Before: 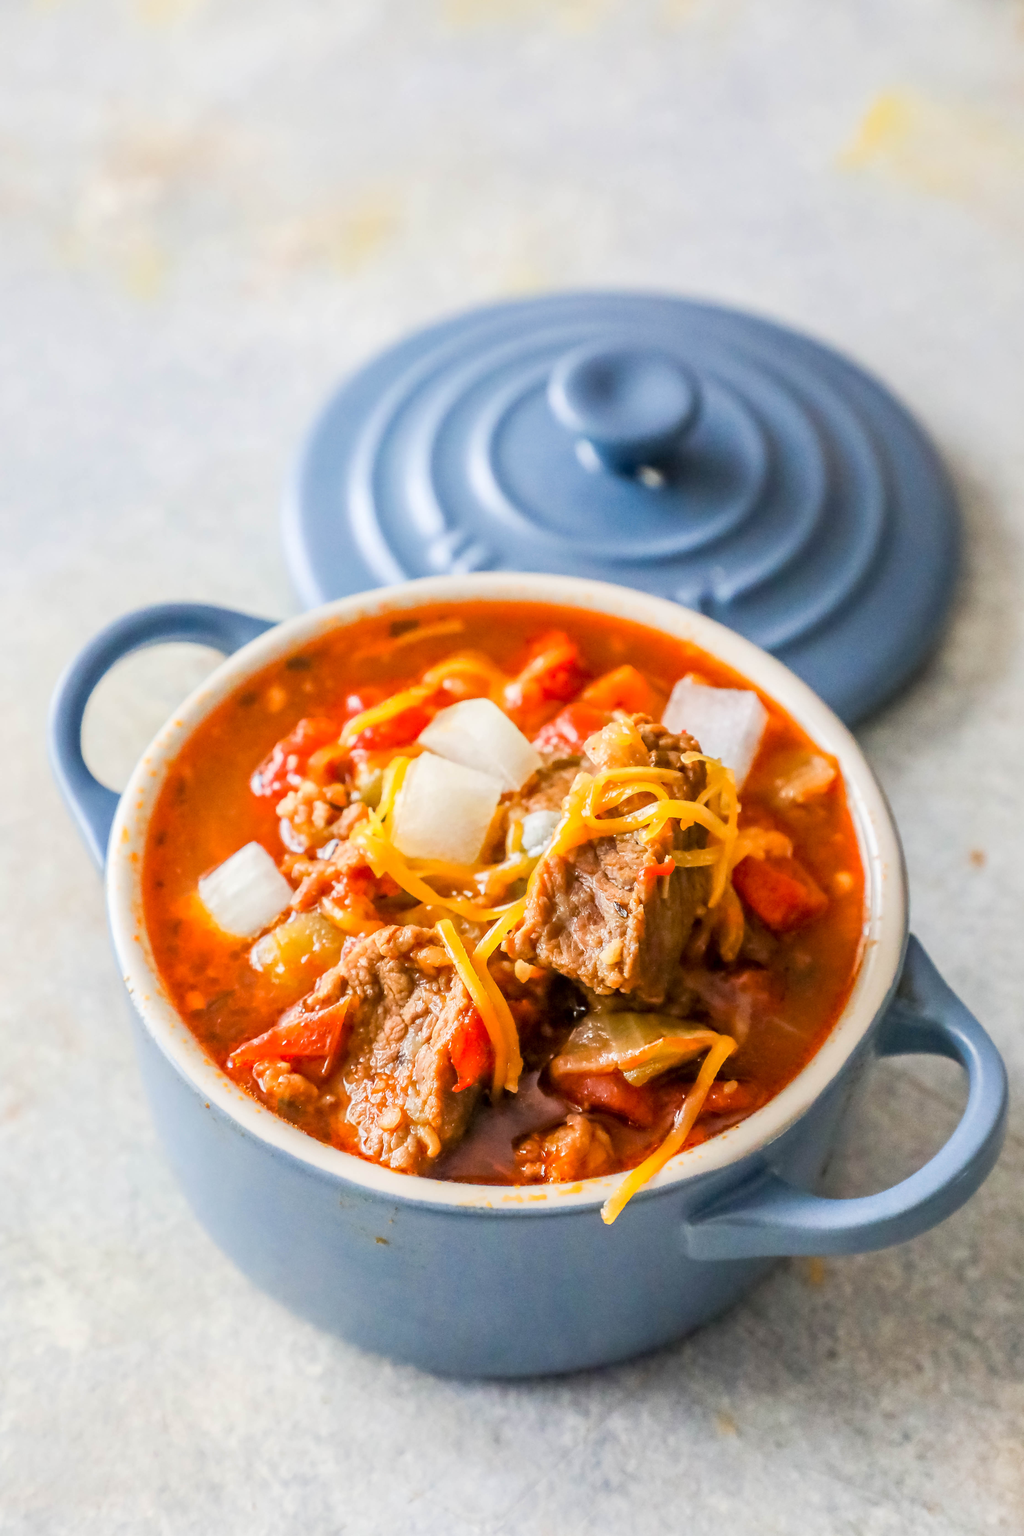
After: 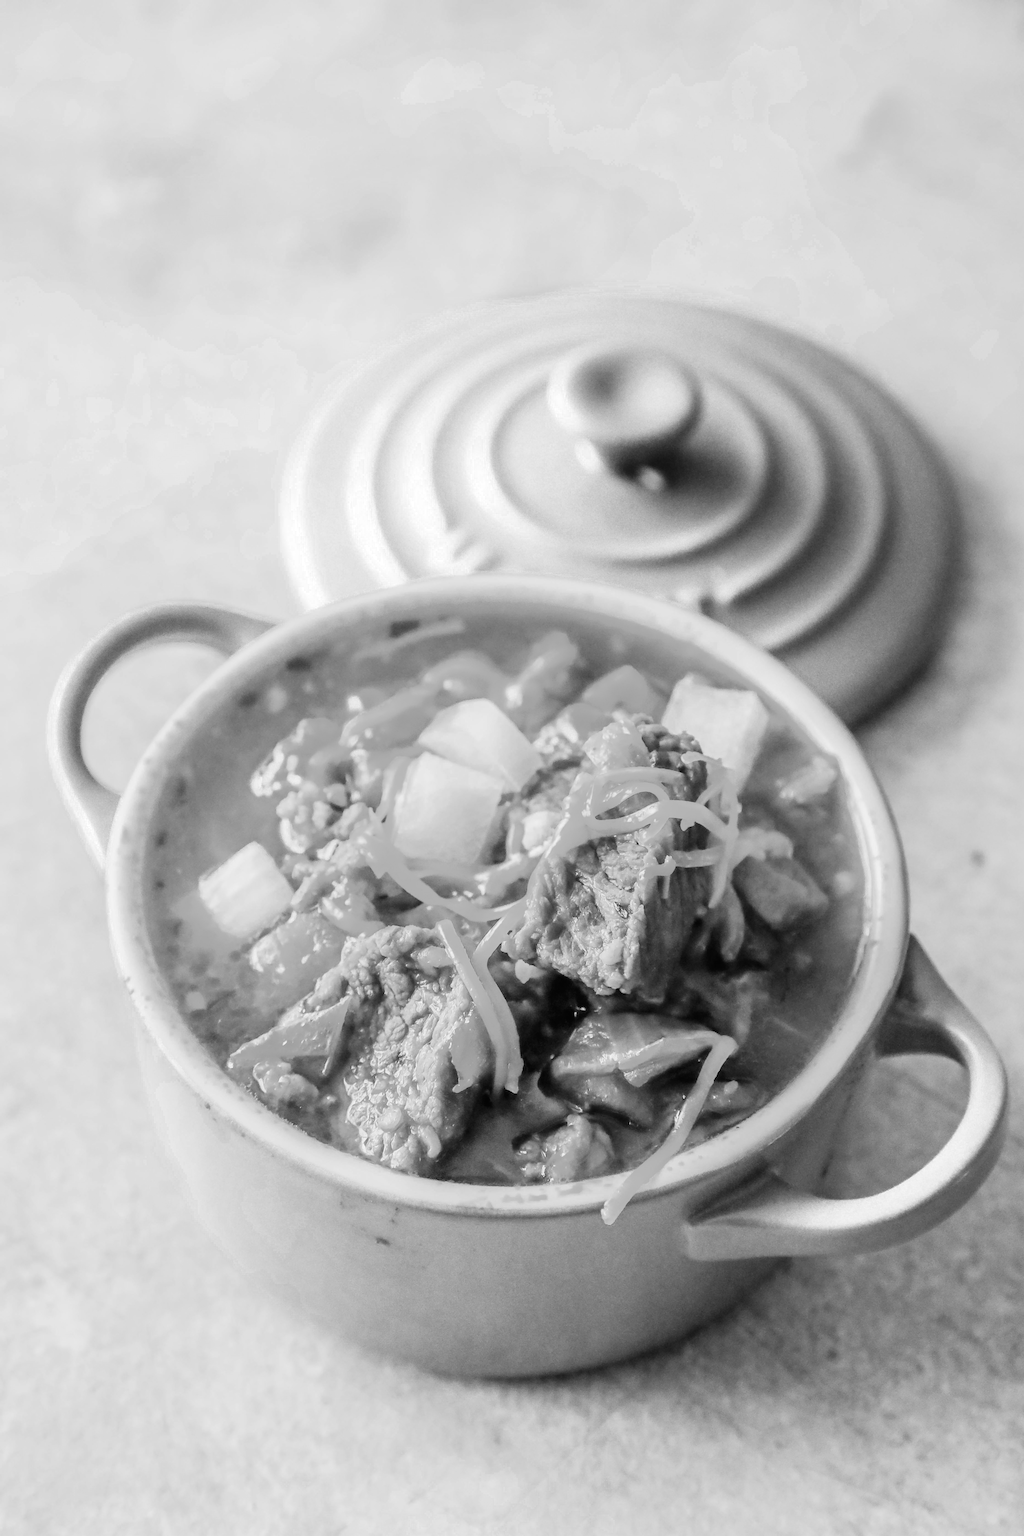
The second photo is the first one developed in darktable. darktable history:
color zones: curves: ch0 [(0, 0.613) (0.01, 0.613) (0.245, 0.448) (0.498, 0.529) (0.642, 0.665) (0.879, 0.777) (0.99, 0.613)]; ch1 [(0, 0) (0.143, 0) (0.286, 0) (0.429, 0) (0.571, 0) (0.714, 0) (0.857, 0)]
tone curve: curves: ch0 [(0, 0.008) (0.046, 0.032) (0.151, 0.108) (0.367, 0.379) (0.496, 0.526) (0.771, 0.786) (0.857, 0.85) (1, 0.965)]; ch1 [(0, 0) (0.248, 0.252) (0.388, 0.383) (0.482, 0.478) (0.499, 0.499) (0.518, 0.518) (0.544, 0.552) (0.585, 0.617) (0.683, 0.735) (0.823, 0.894) (1, 1)]; ch2 [(0, 0) (0.302, 0.284) (0.427, 0.417) (0.473, 0.47) (0.503, 0.503) (0.523, 0.518) (0.55, 0.563) (0.624, 0.643) (0.753, 0.764) (1, 1)], color space Lab, independent channels, preserve colors none
